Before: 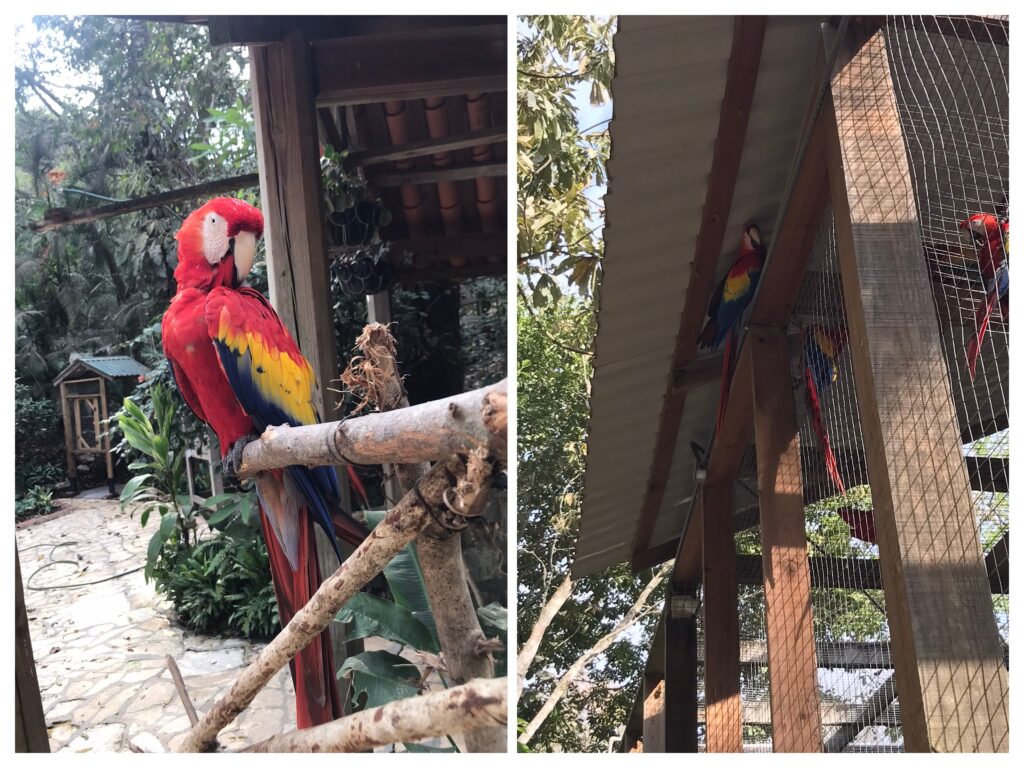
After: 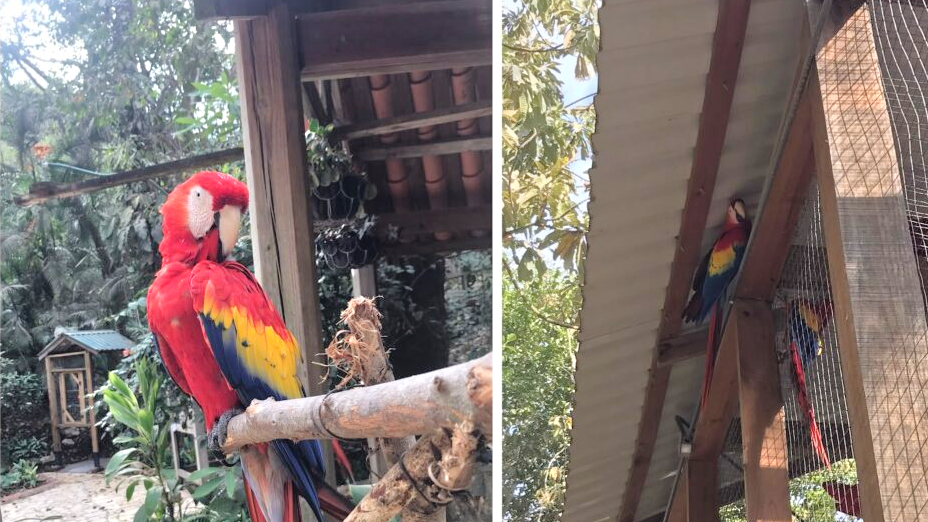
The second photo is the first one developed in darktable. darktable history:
crop: left 1.509%, top 3.452%, right 7.696%, bottom 28.452%
bloom: size 13.65%, threshold 98.39%, strength 4.82%
tone equalizer: -7 EV 0.15 EV, -6 EV 0.6 EV, -5 EV 1.15 EV, -4 EV 1.33 EV, -3 EV 1.15 EV, -2 EV 0.6 EV, -1 EV 0.15 EV, mask exposure compensation -0.5 EV
